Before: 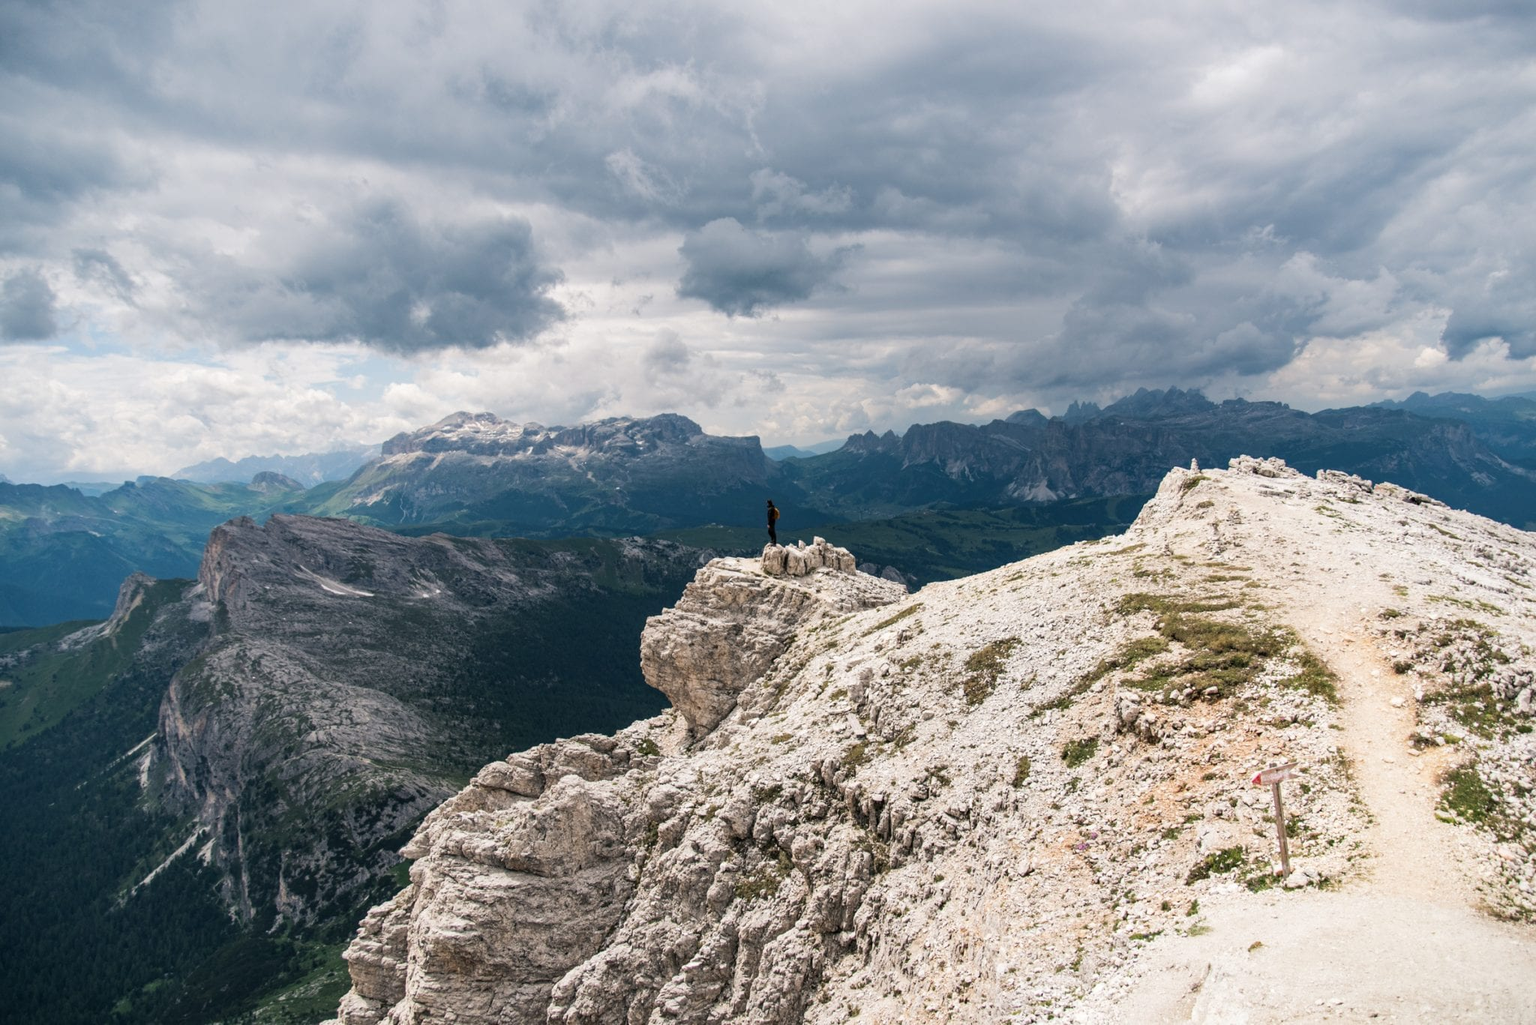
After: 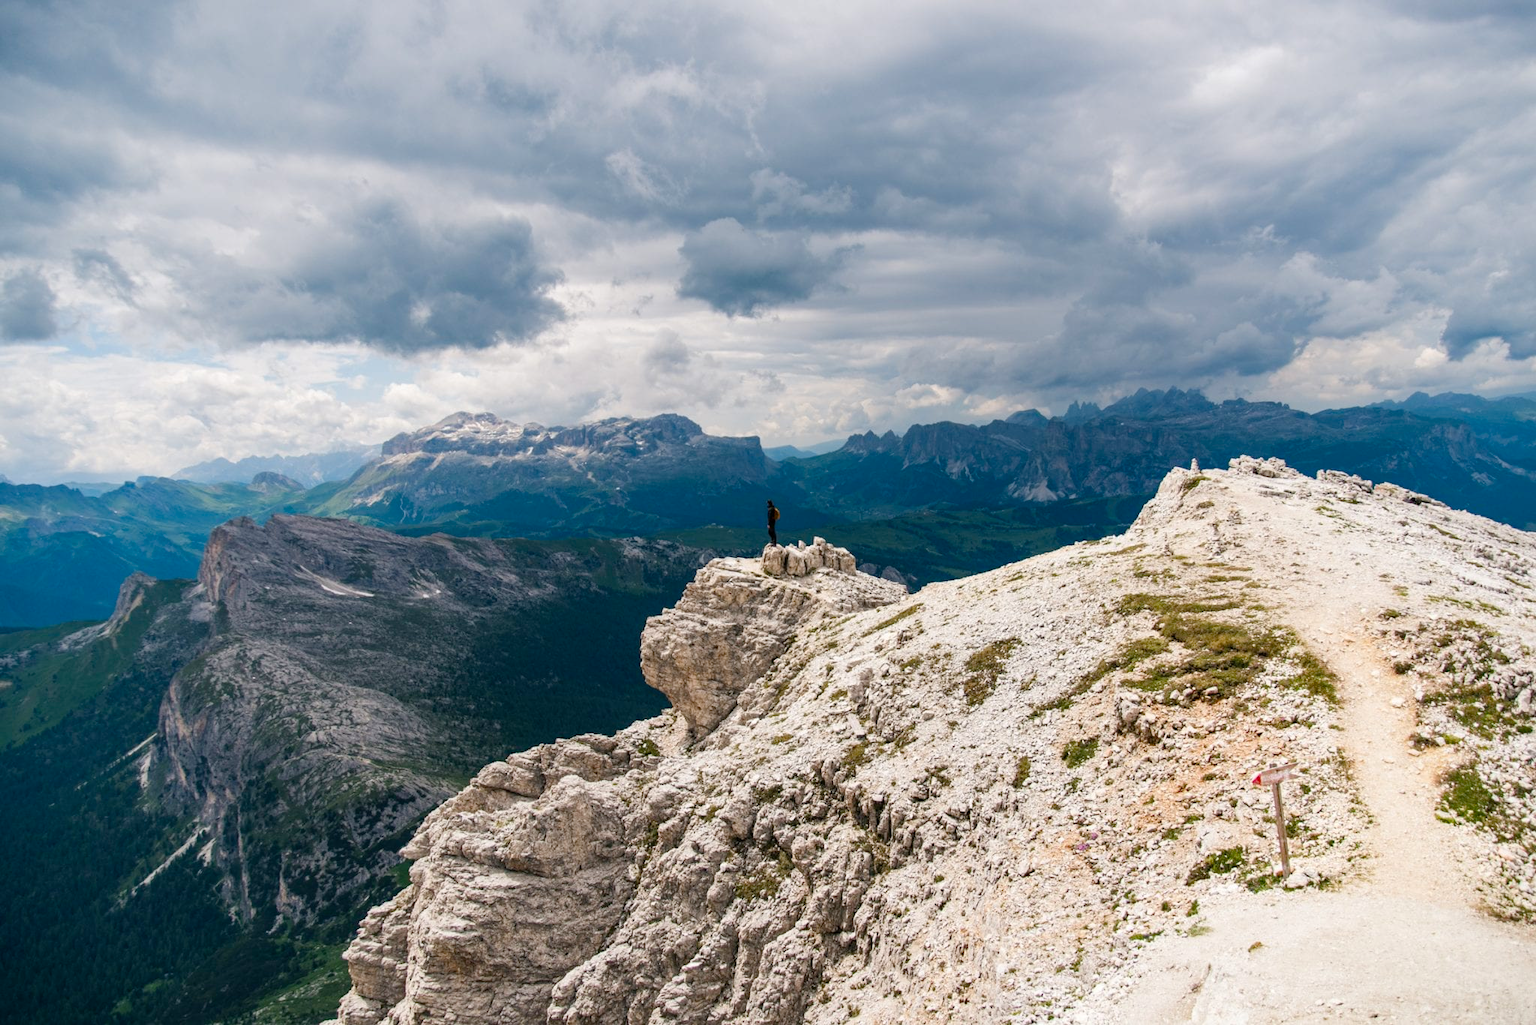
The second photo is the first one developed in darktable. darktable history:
color balance rgb: perceptual saturation grading › global saturation 20%, perceptual saturation grading › highlights -14.019%, perceptual saturation grading › shadows 50.203%
